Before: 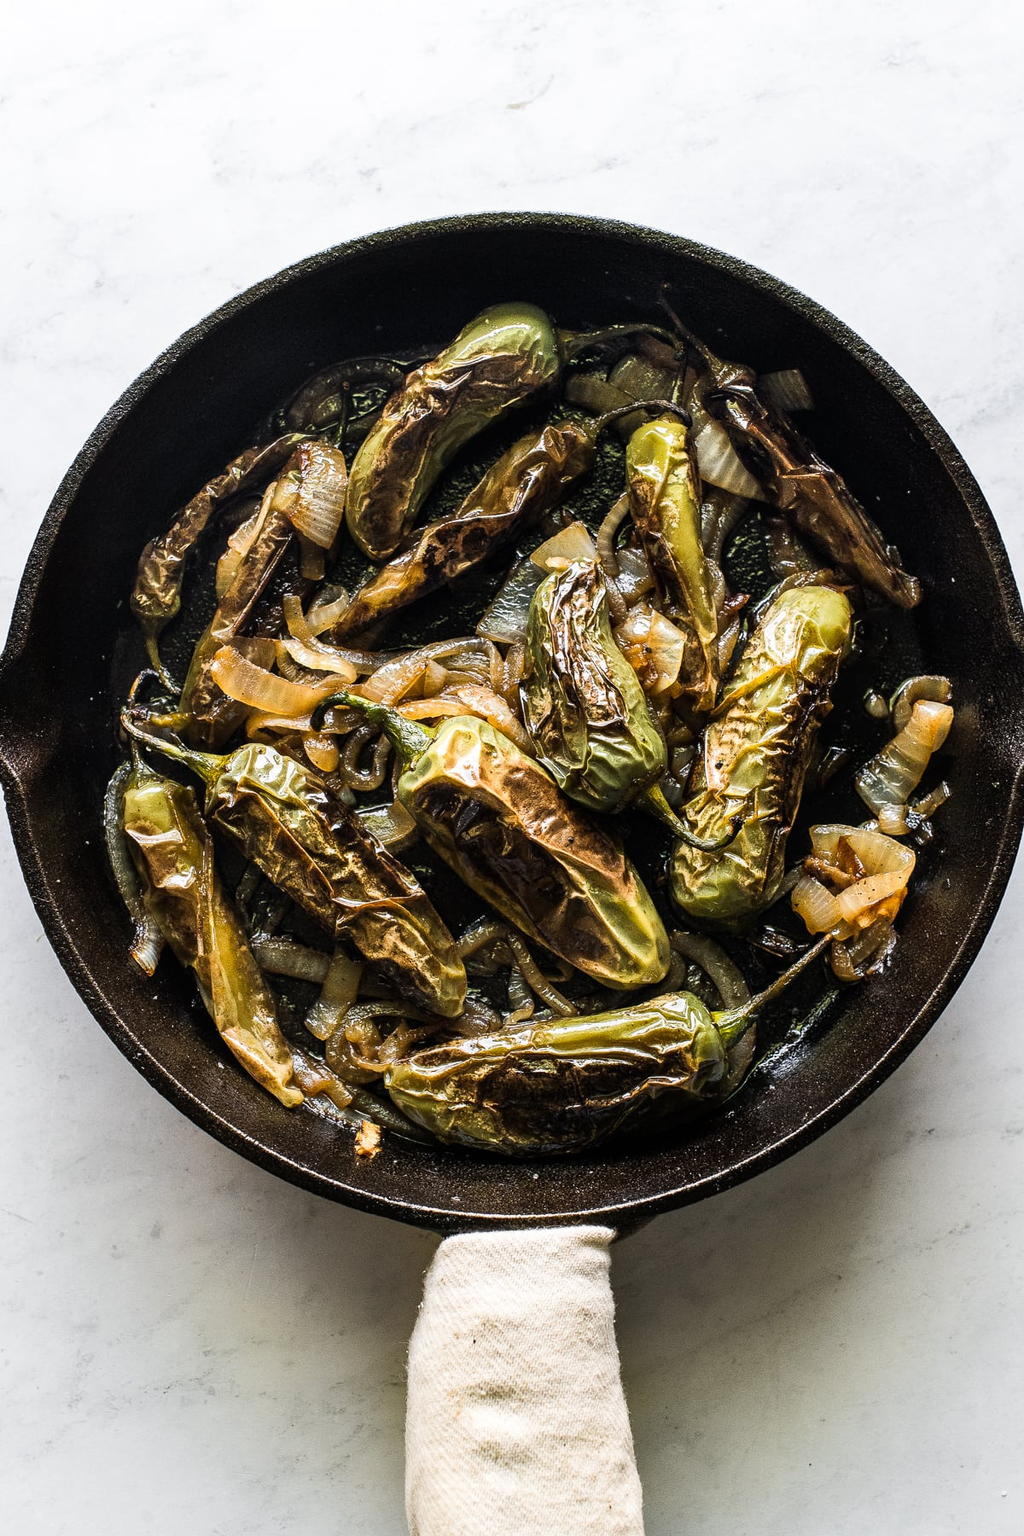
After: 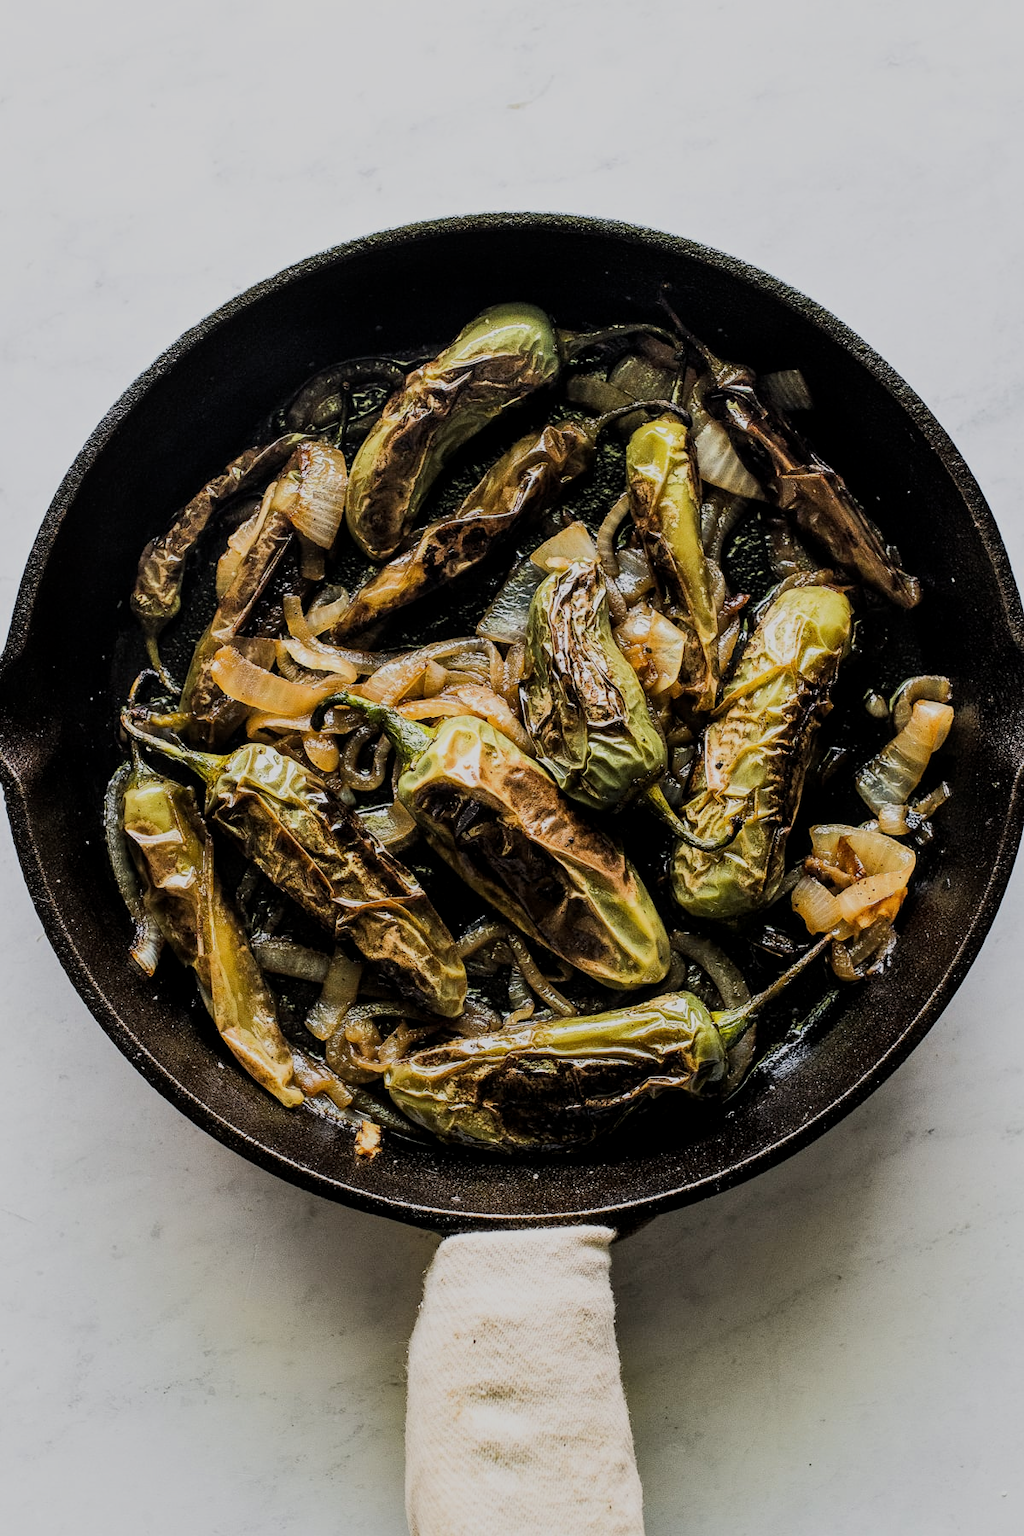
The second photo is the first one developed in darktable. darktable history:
local contrast: highlights 105%, shadows 97%, detail 120%, midtone range 0.2
filmic rgb: black relative exposure -7.44 EV, white relative exposure 4.81 EV, hardness 3.39, preserve chrominance max RGB, color science v6 (2022), contrast in shadows safe, contrast in highlights safe
